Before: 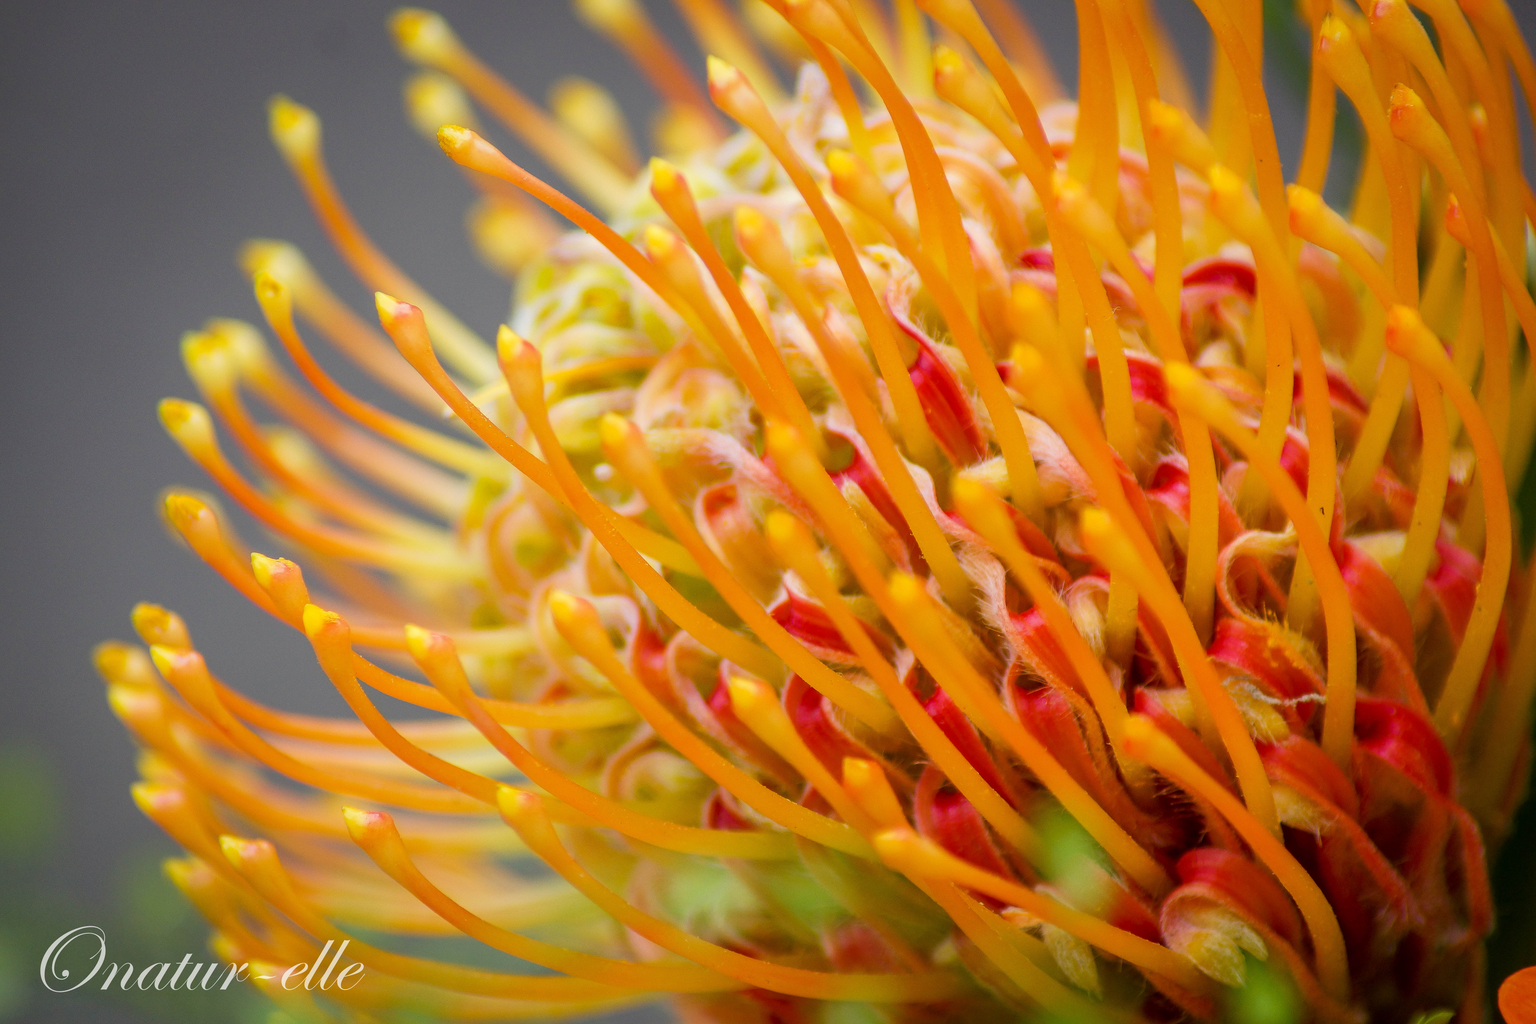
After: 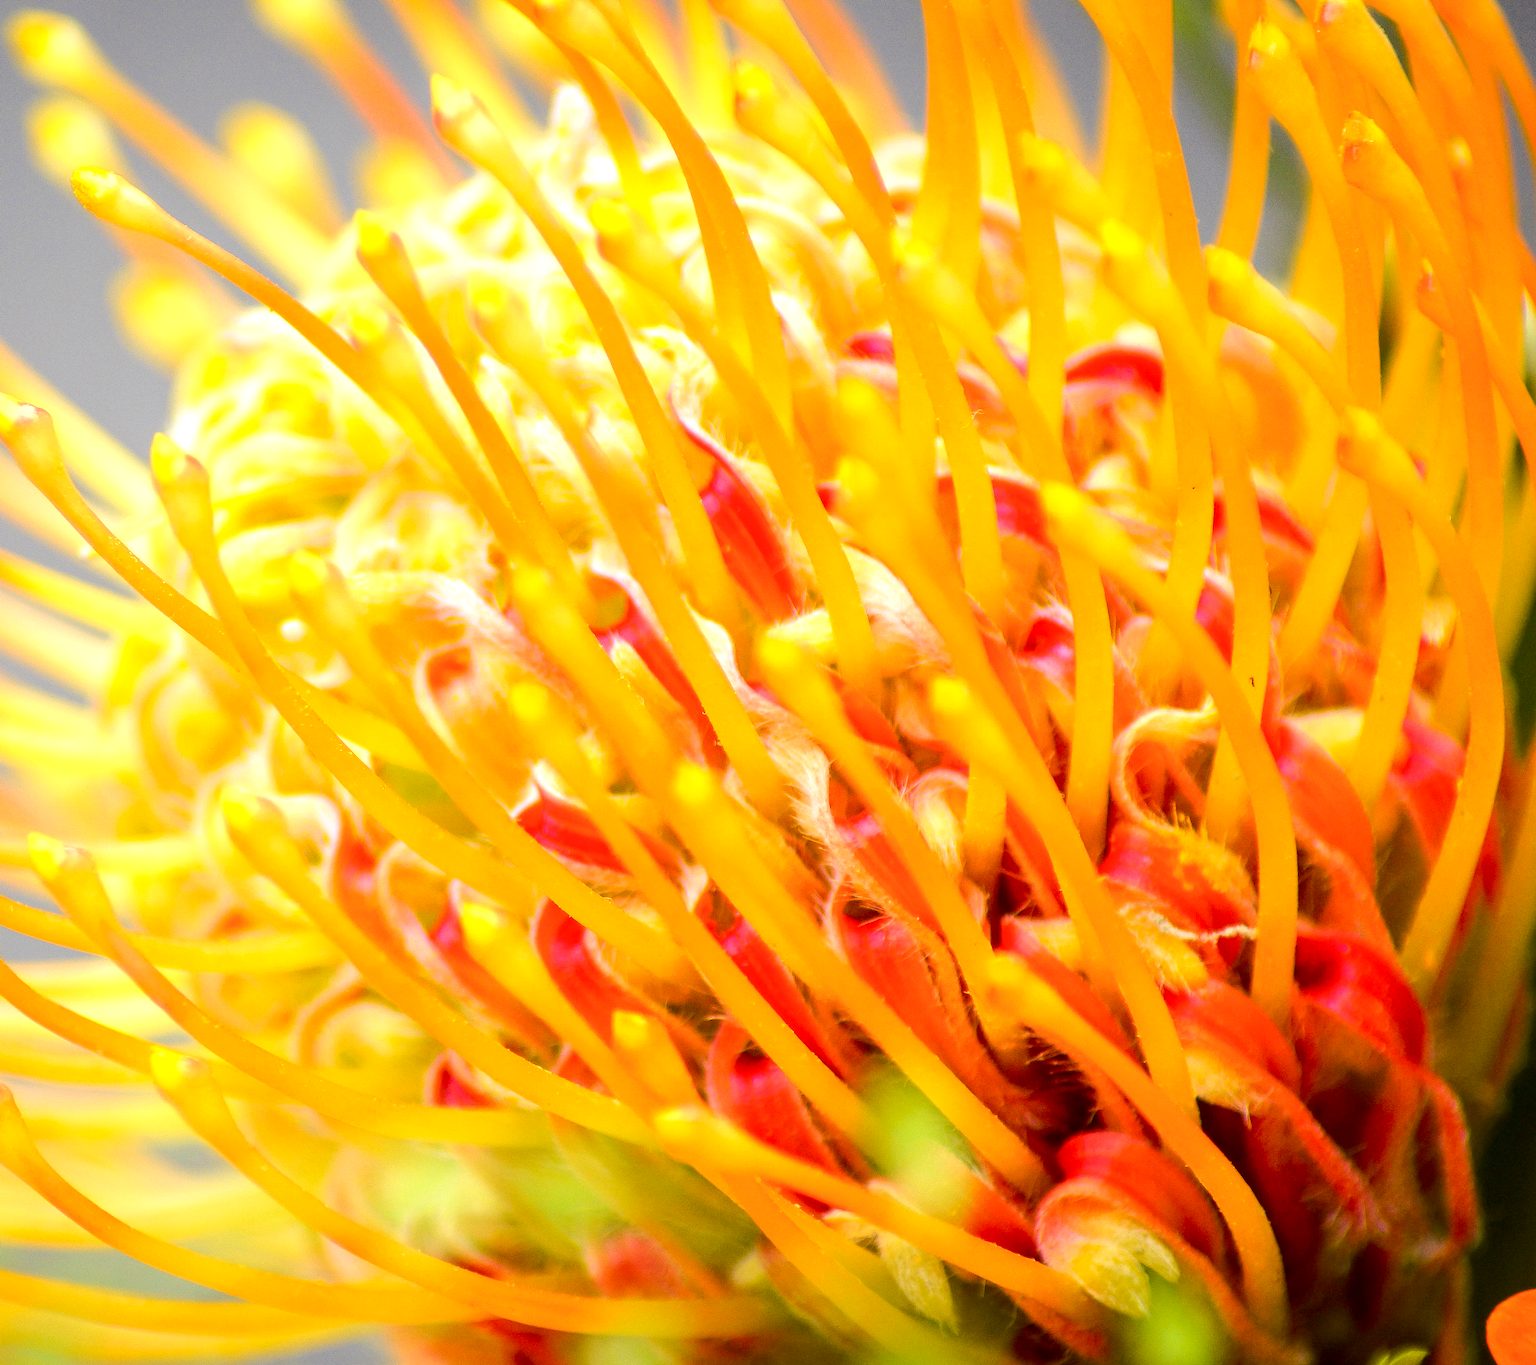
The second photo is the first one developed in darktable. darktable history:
exposure: black level correction 0.001, exposure 0.956 EV, compensate highlight preservation false
crop and rotate: left 25.029%
tone curve: curves: ch0 [(0, 0) (0.239, 0.248) (0.508, 0.606) (0.828, 0.878) (1, 1)]; ch1 [(0, 0) (0.401, 0.42) (0.45, 0.464) (0.492, 0.498) (0.511, 0.507) (0.561, 0.549) (0.688, 0.726) (1, 1)]; ch2 [(0, 0) (0.411, 0.433) (0.5, 0.504) (0.545, 0.574) (1, 1)], color space Lab, independent channels, preserve colors none
